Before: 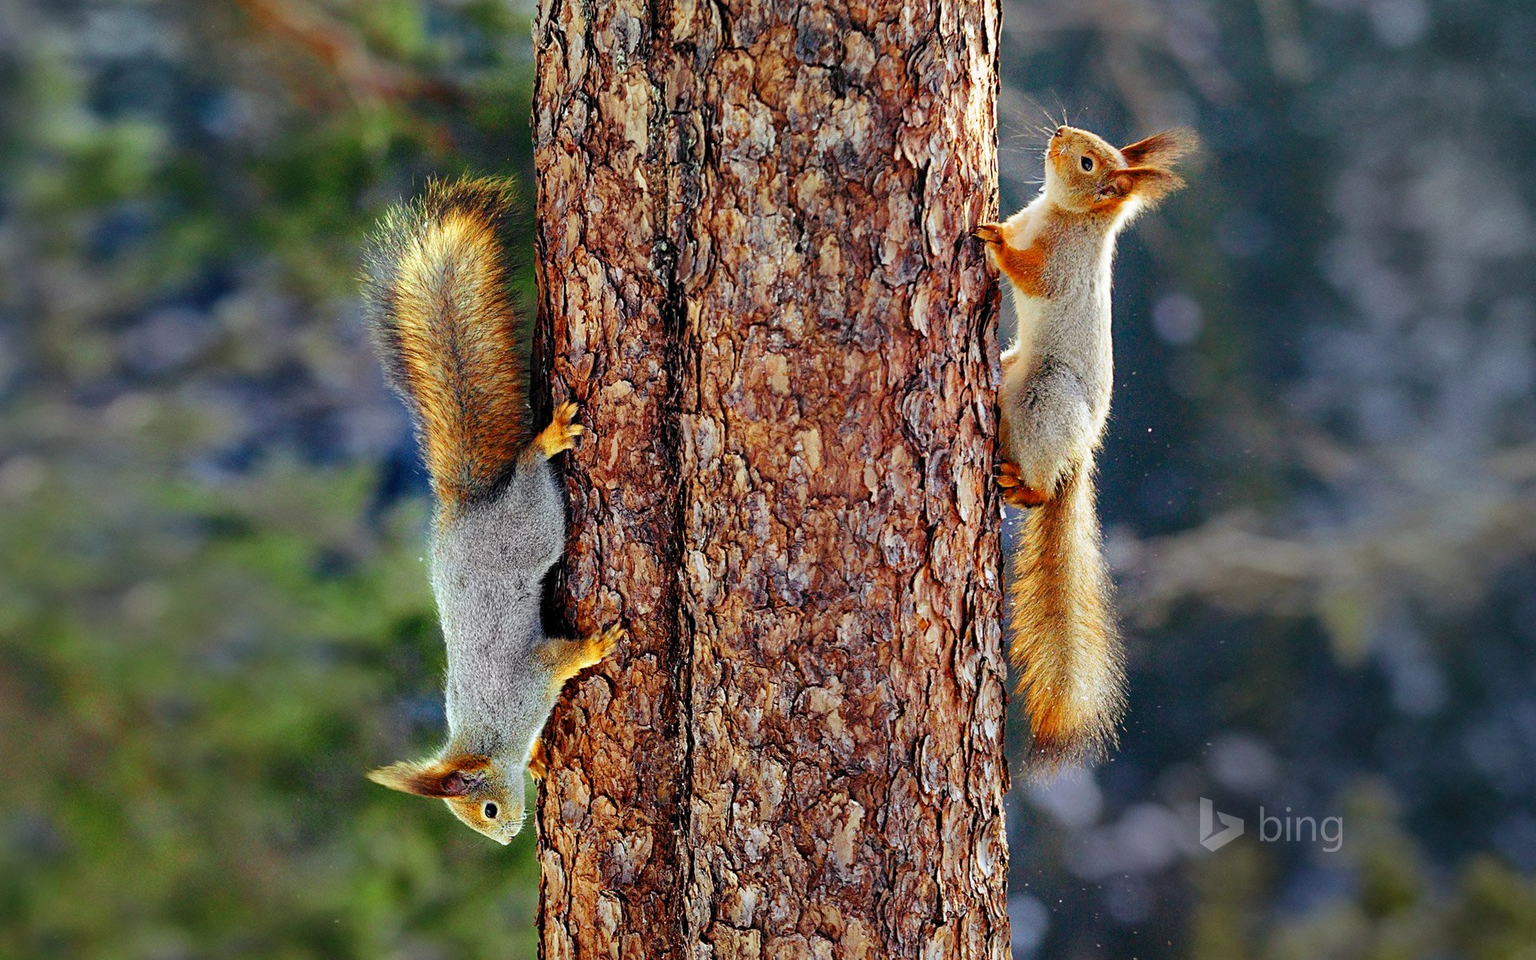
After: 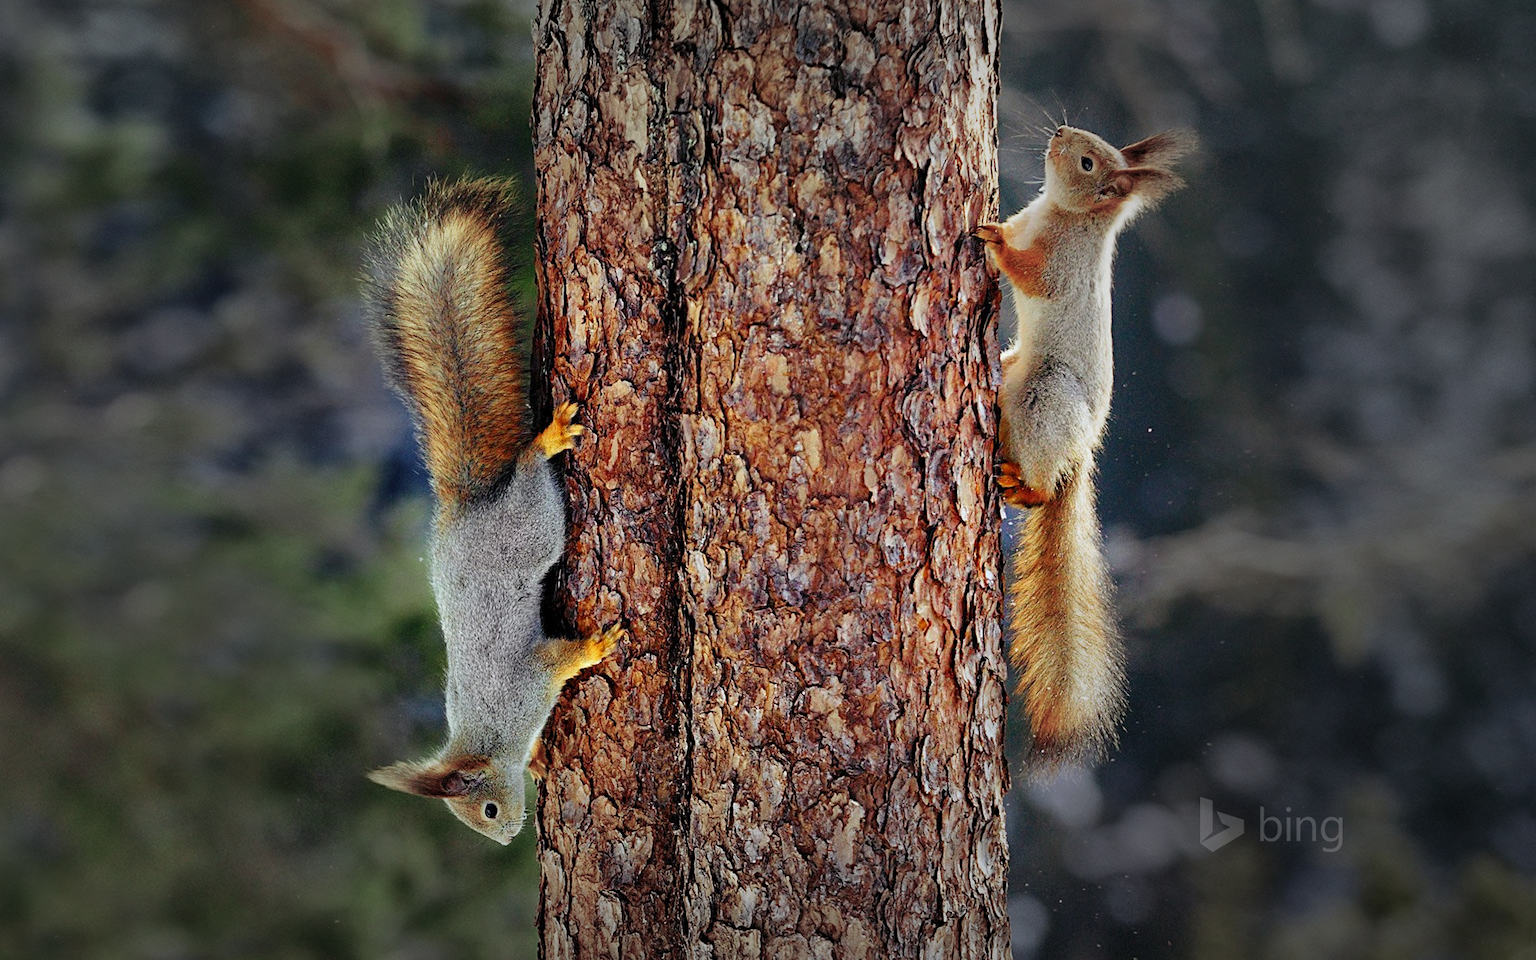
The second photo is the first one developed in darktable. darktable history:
vignetting: fall-off start 31.19%, fall-off radius 34.8%
